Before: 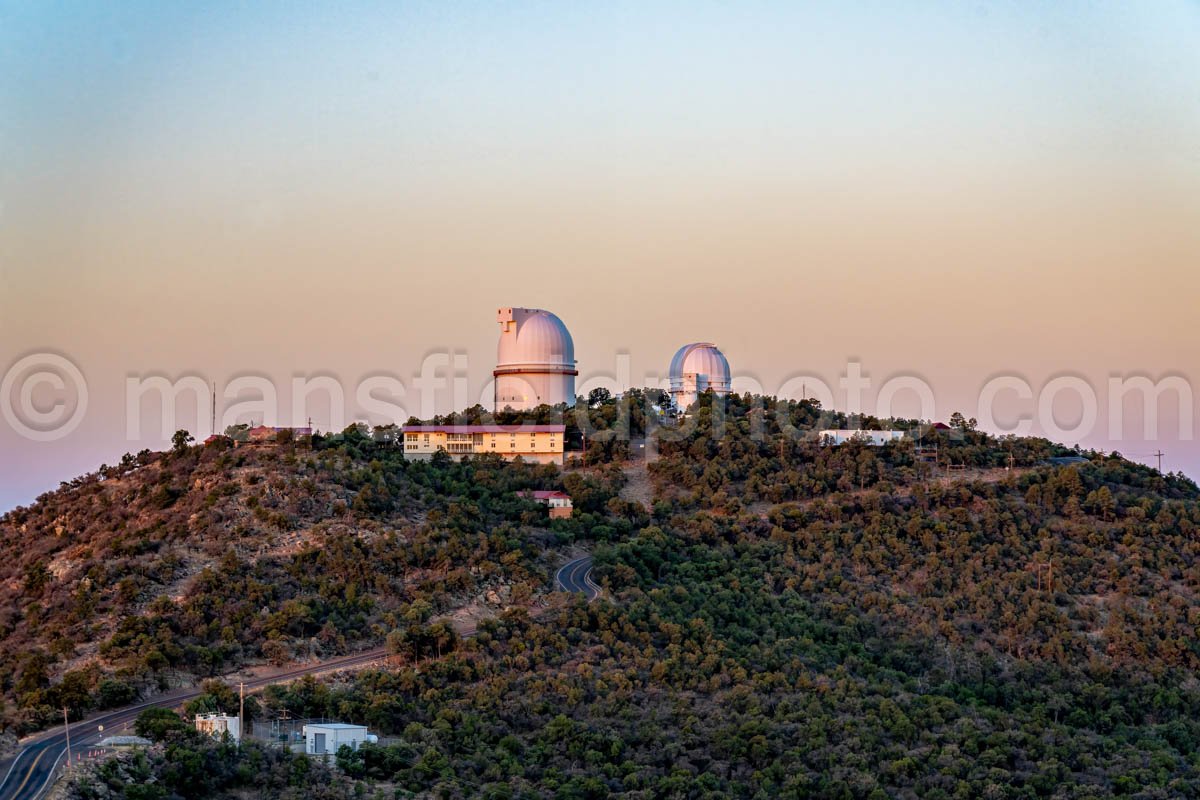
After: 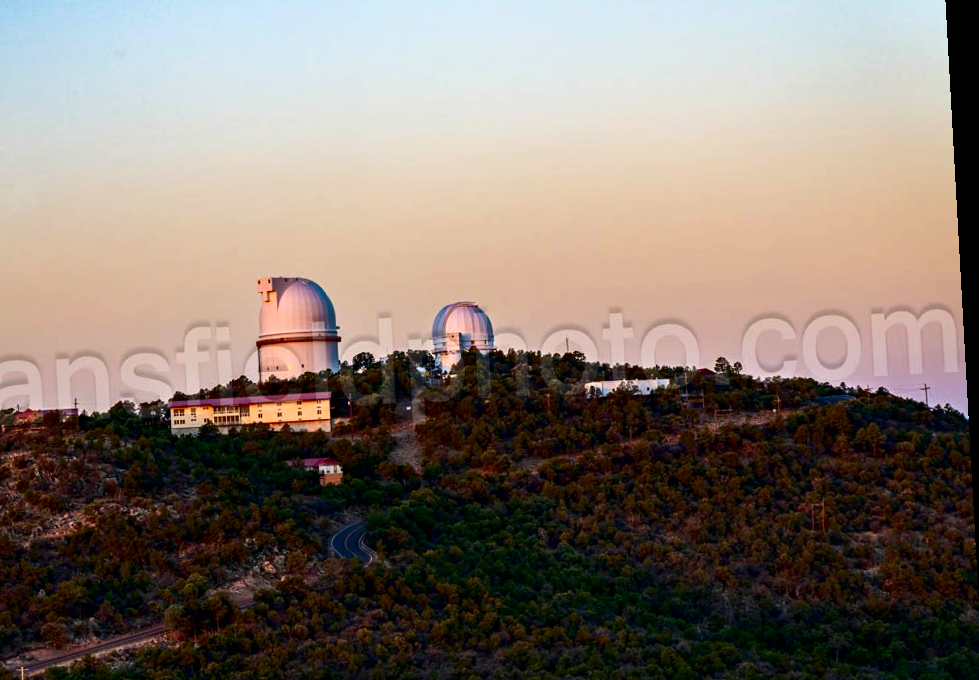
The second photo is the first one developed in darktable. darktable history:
rotate and perspective: rotation -3.18°, automatic cropping off
crop and rotate: left 20.74%, top 7.912%, right 0.375%, bottom 13.378%
contrast brightness saturation: contrast 0.22, brightness -0.19, saturation 0.24
